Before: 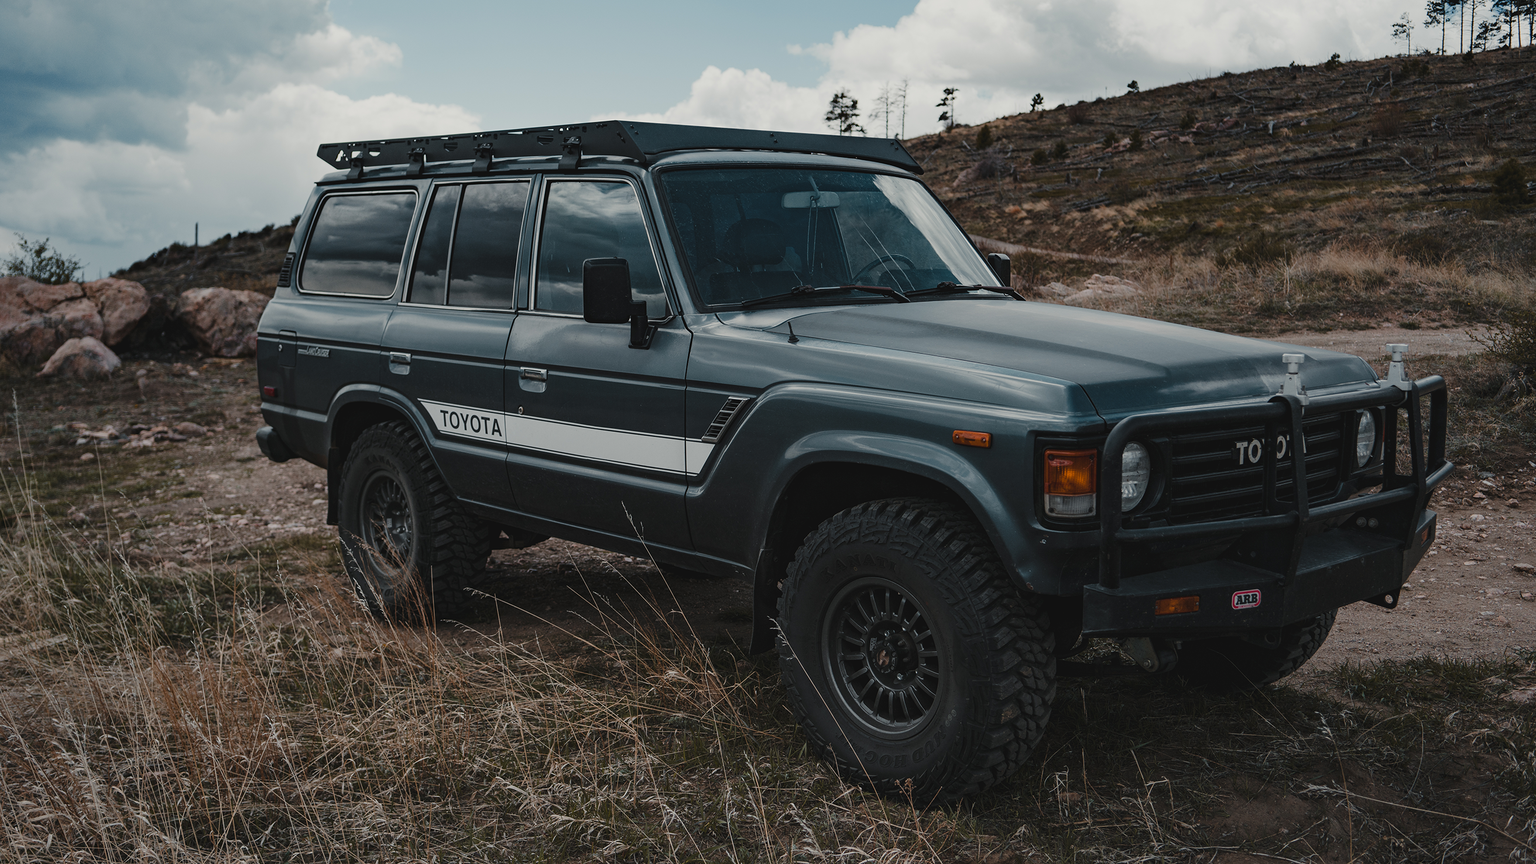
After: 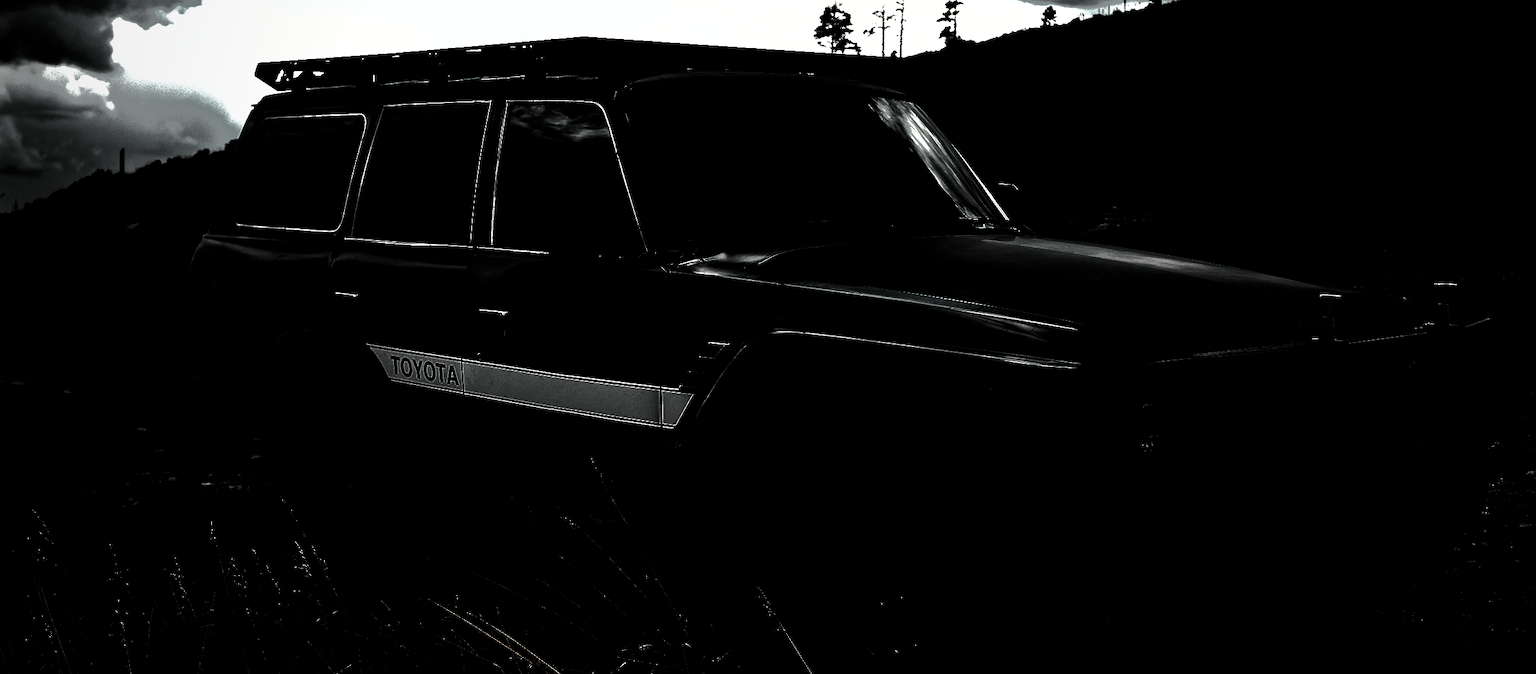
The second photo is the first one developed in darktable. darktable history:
velvia: on, module defaults
crop: left 5.619%, top 10.116%, right 3.648%, bottom 19.067%
tone equalizer: on, module defaults
exposure: black level correction 0.001, exposure 1.053 EV, compensate highlight preservation false
levels: gray 59.37%, levels [0.721, 0.937, 0.997]
shadows and highlights: shadows -19.95, highlights -73.11
vignetting: brightness -0.205, center (0.217, -0.239)
